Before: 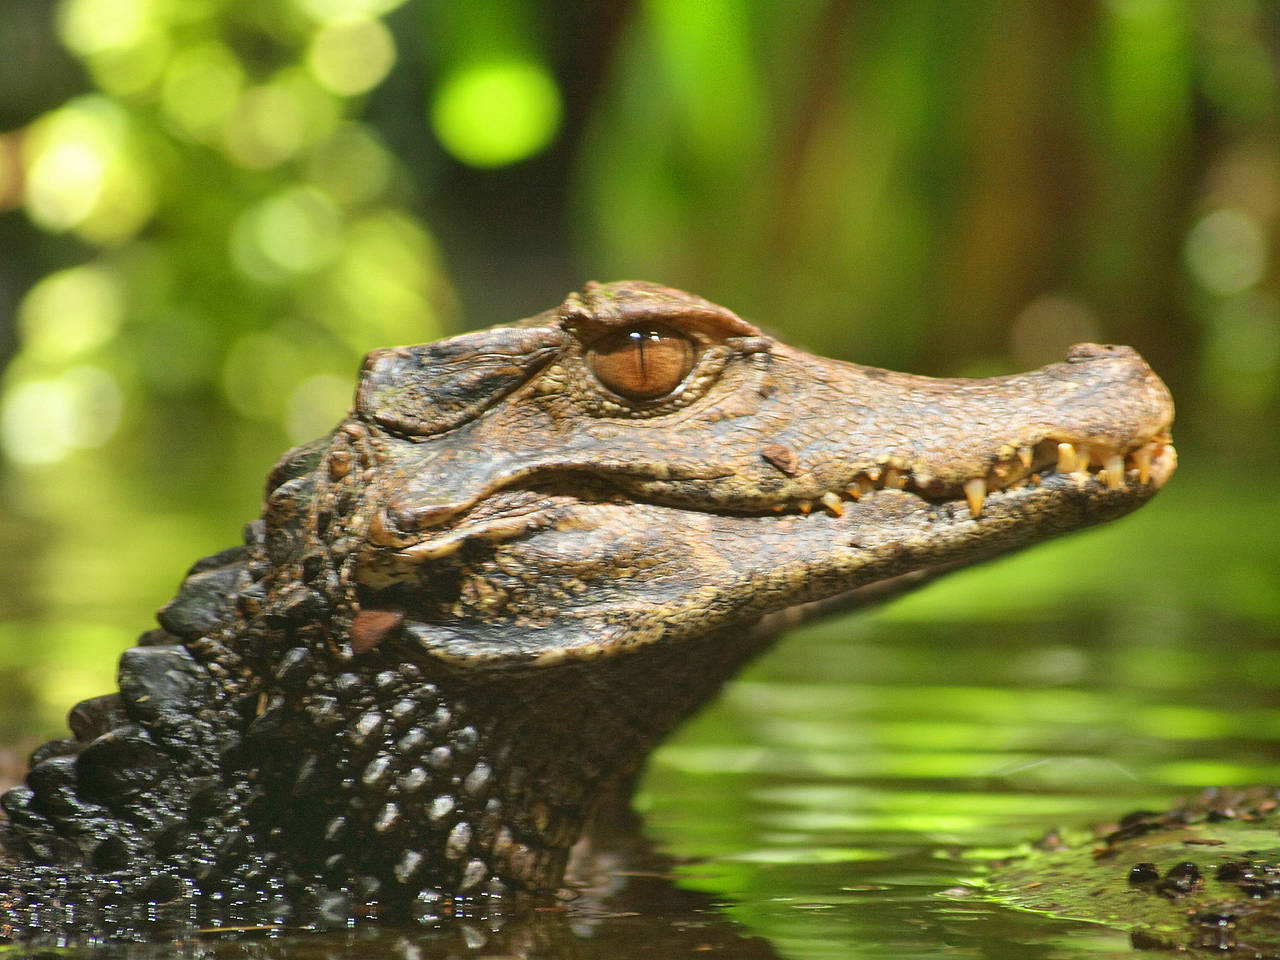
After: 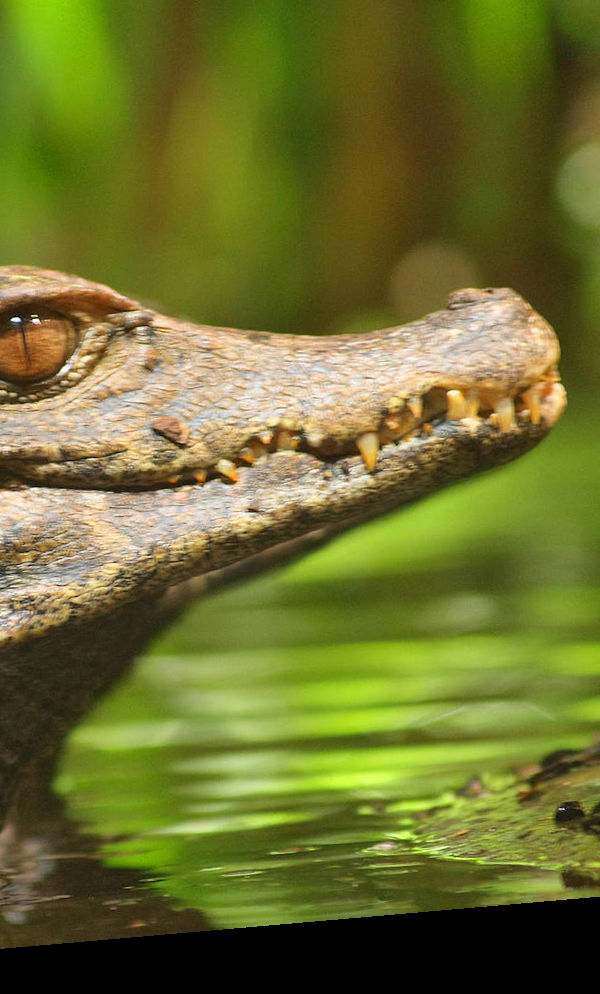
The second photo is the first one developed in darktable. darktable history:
crop: left 47.628%, top 6.643%, right 7.874%
rotate and perspective: rotation -4.98°, automatic cropping off
